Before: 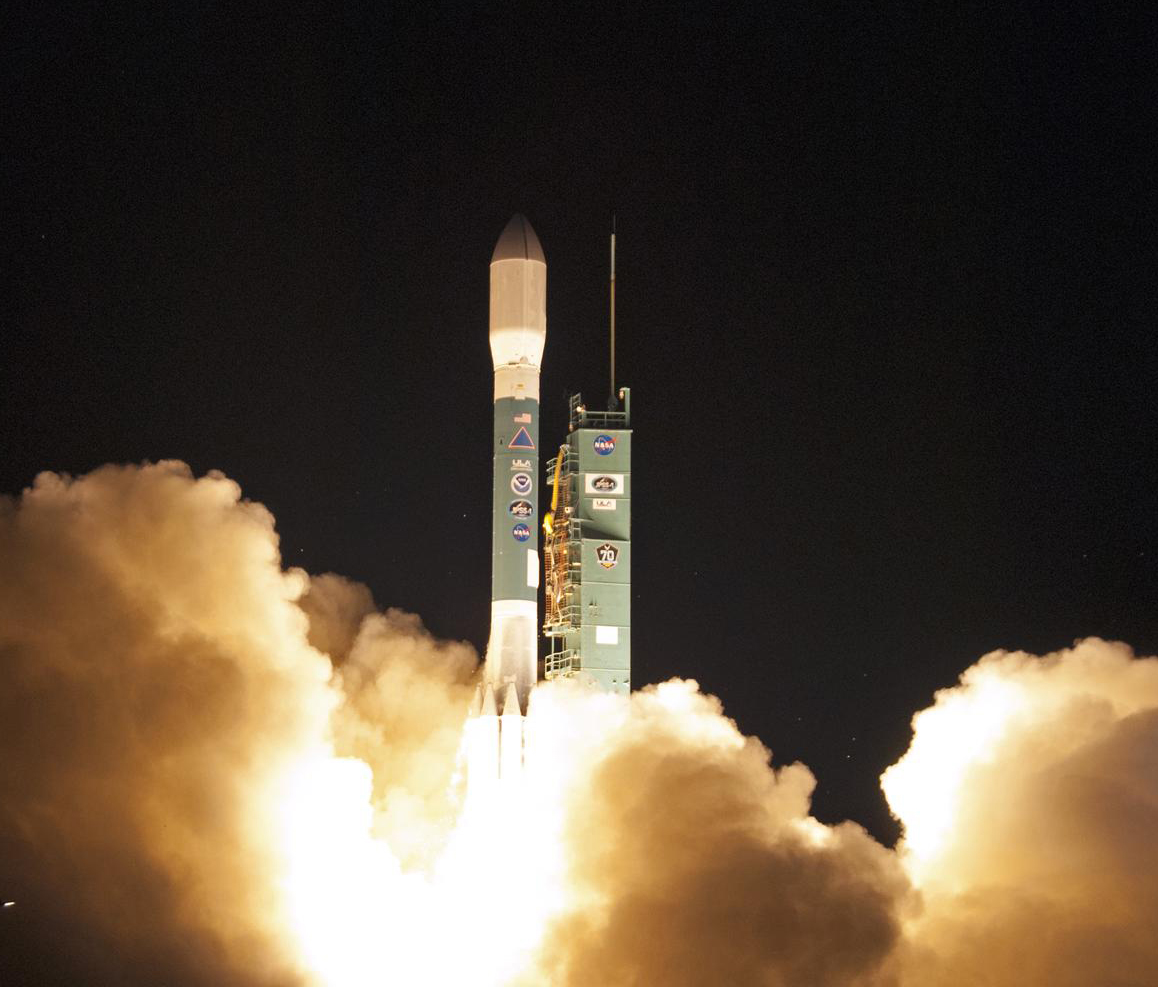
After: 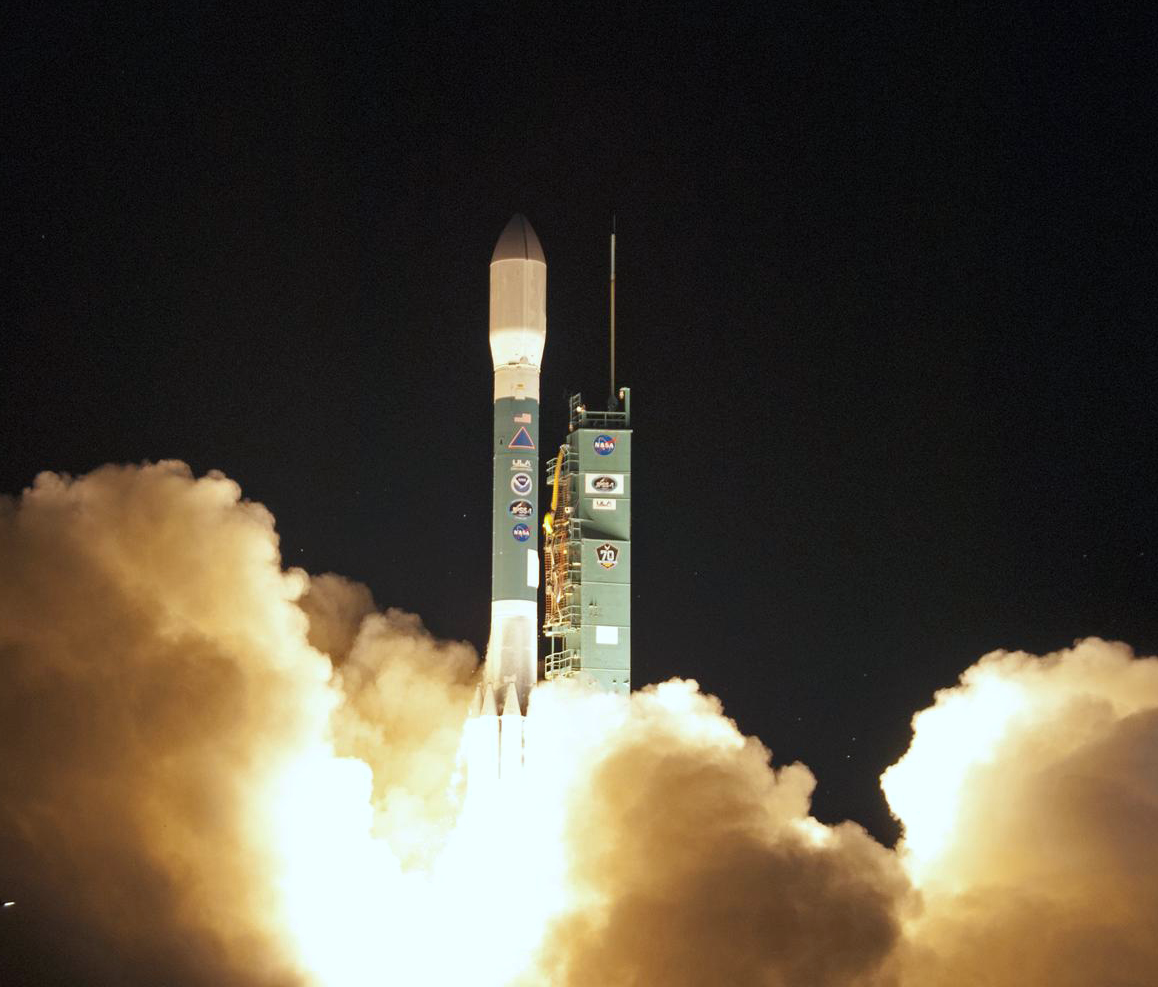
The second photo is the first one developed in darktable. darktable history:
color calibration: illuminant Planckian (black body), adaptation linear Bradford (ICC v4), x 0.361, y 0.366, temperature 4511.61 K, saturation algorithm version 1 (2020)
